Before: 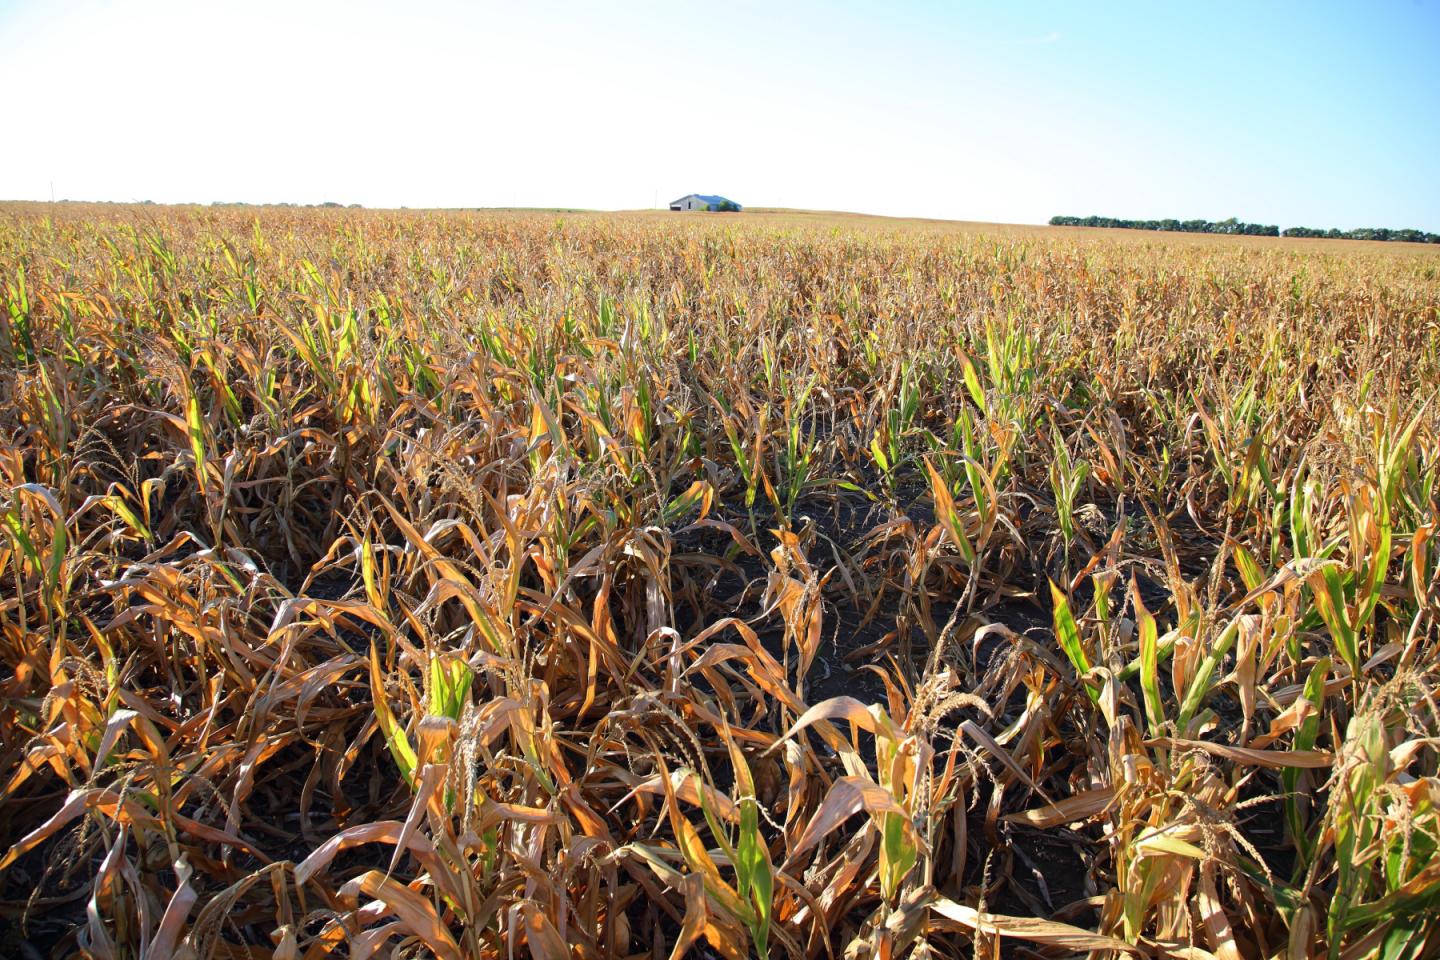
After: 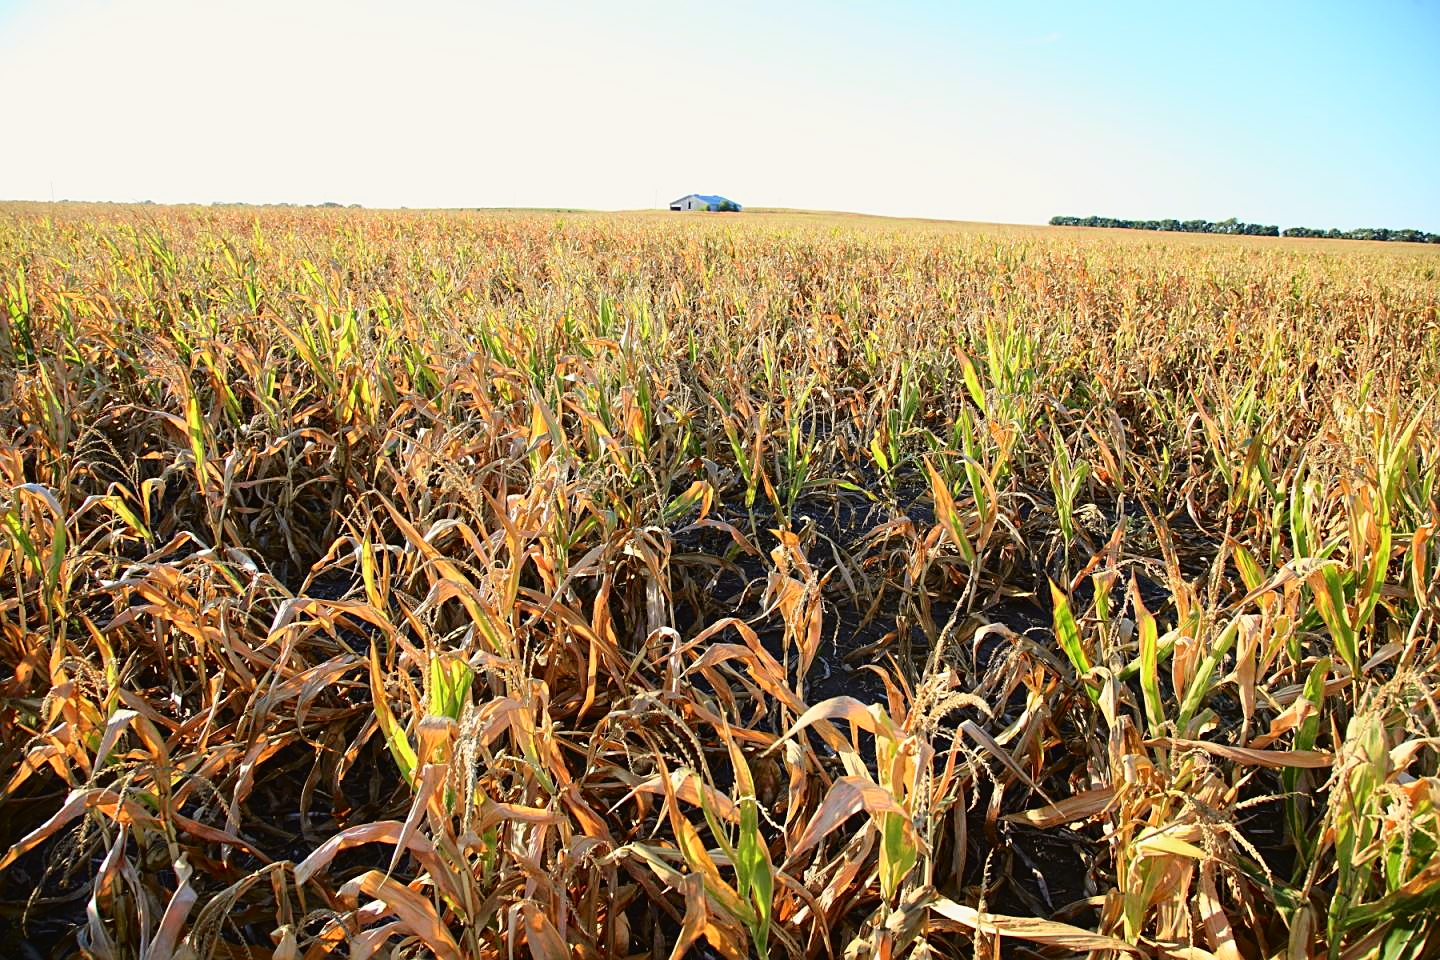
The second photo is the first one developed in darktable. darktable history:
tone curve: curves: ch0 [(0, 0.021) (0.049, 0.044) (0.152, 0.14) (0.328, 0.377) (0.473, 0.543) (0.641, 0.705) (0.85, 0.894) (1, 0.969)]; ch1 [(0, 0) (0.302, 0.331) (0.433, 0.432) (0.472, 0.47) (0.502, 0.503) (0.527, 0.521) (0.564, 0.58) (0.614, 0.626) (0.677, 0.701) (0.859, 0.885) (1, 1)]; ch2 [(0, 0) (0.33, 0.301) (0.447, 0.44) (0.487, 0.496) (0.502, 0.516) (0.535, 0.563) (0.565, 0.593) (0.608, 0.638) (1, 1)], color space Lab, independent channels, preserve colors none
sharpen: on, module defaults
